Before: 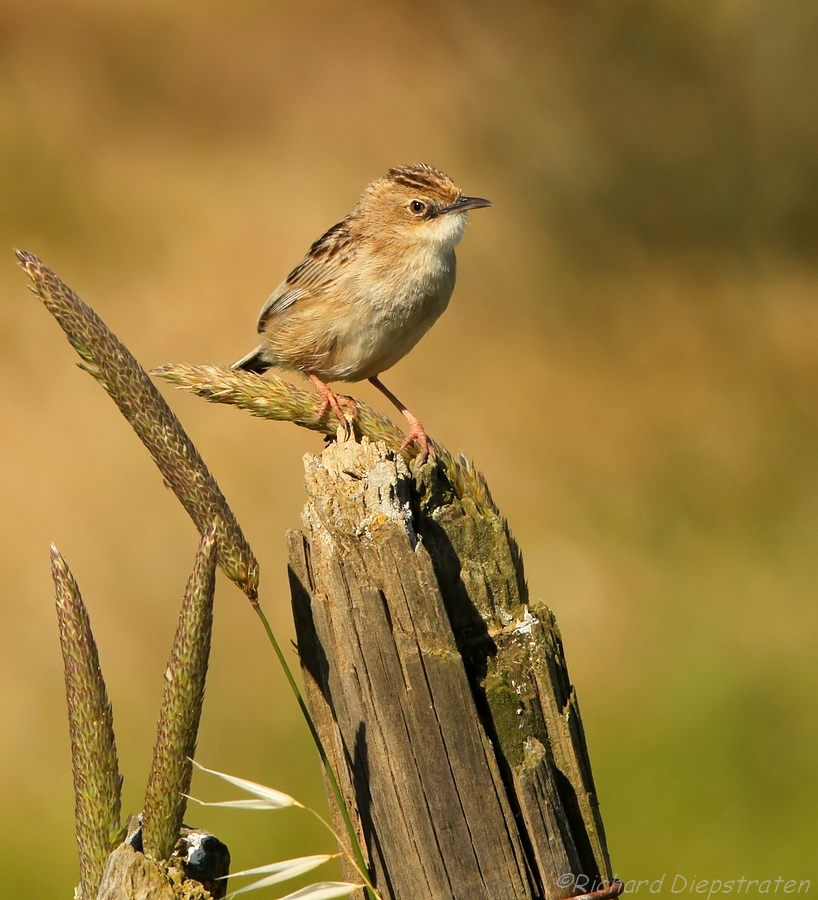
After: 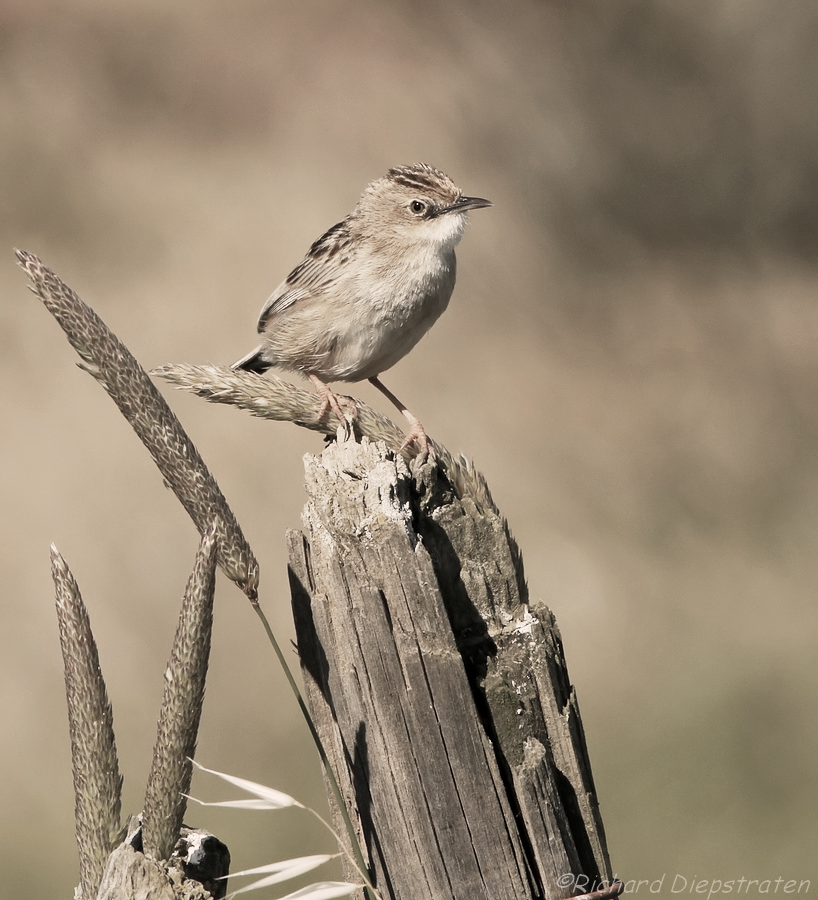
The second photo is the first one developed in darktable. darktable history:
color zones: curves: ch0 [(0, 0.613) (0.01, 0.613) (0.245, 0.448) (0.498, 0.529) (0.642, 0.665) (0.879, 0.777) (0.99, 0.613)]; ch1 [(0, 0.272) (0.219, 0.127) (0.724, 0.346)]
base curve: curves: ch0 [(0, 0) (0.088, 0.125) (0.176, 0.251) (0.354, 0.501) (0.613, 0.749) (1, 0.877)], preserve colors none
color correction: highlights a* 11.37, highlights b* 12.35
local contrast: mode bilateral grid, contrast 21, coarseness 51, detail 119%, midtone range 0.2
